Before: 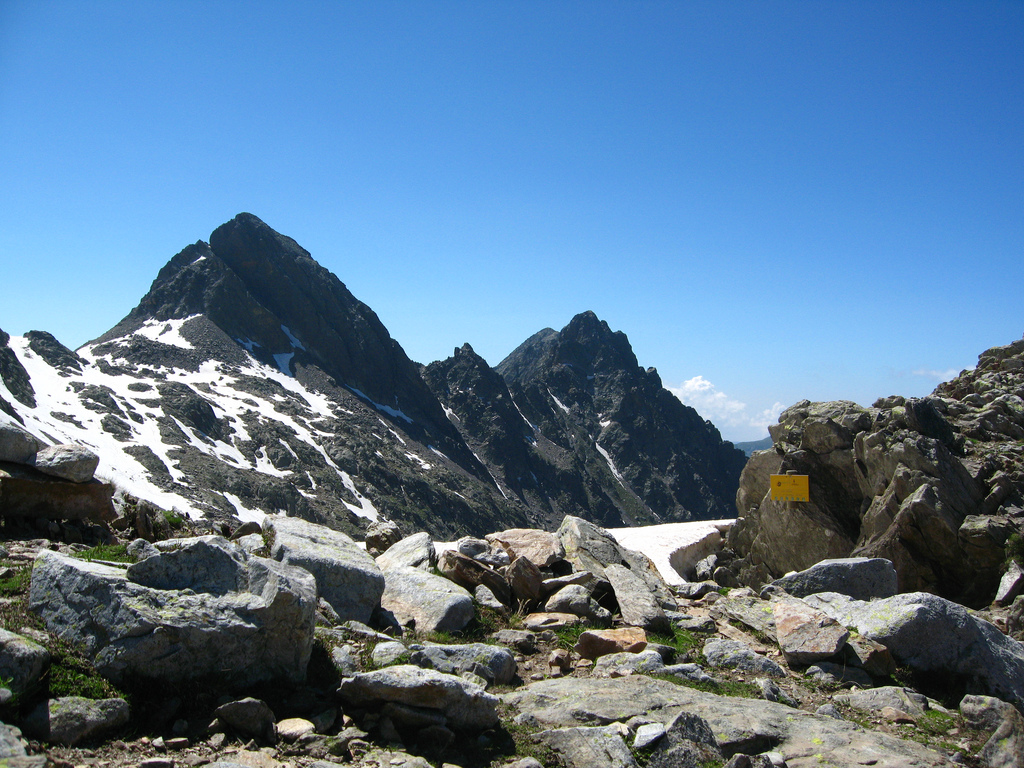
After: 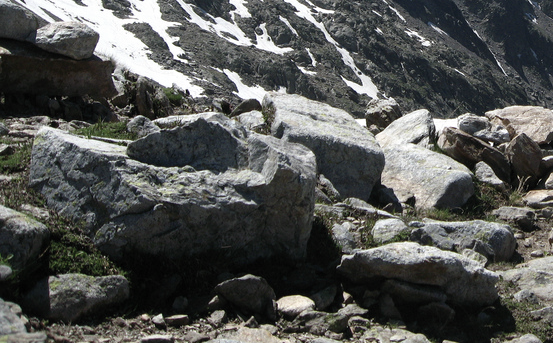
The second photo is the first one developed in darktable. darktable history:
crop and rotate: top 55.172%, right 45.945%, bottom 0.103%
color correction: highlights b* 0.048, saturation 0.586
tone equalizer: on, module defaults
